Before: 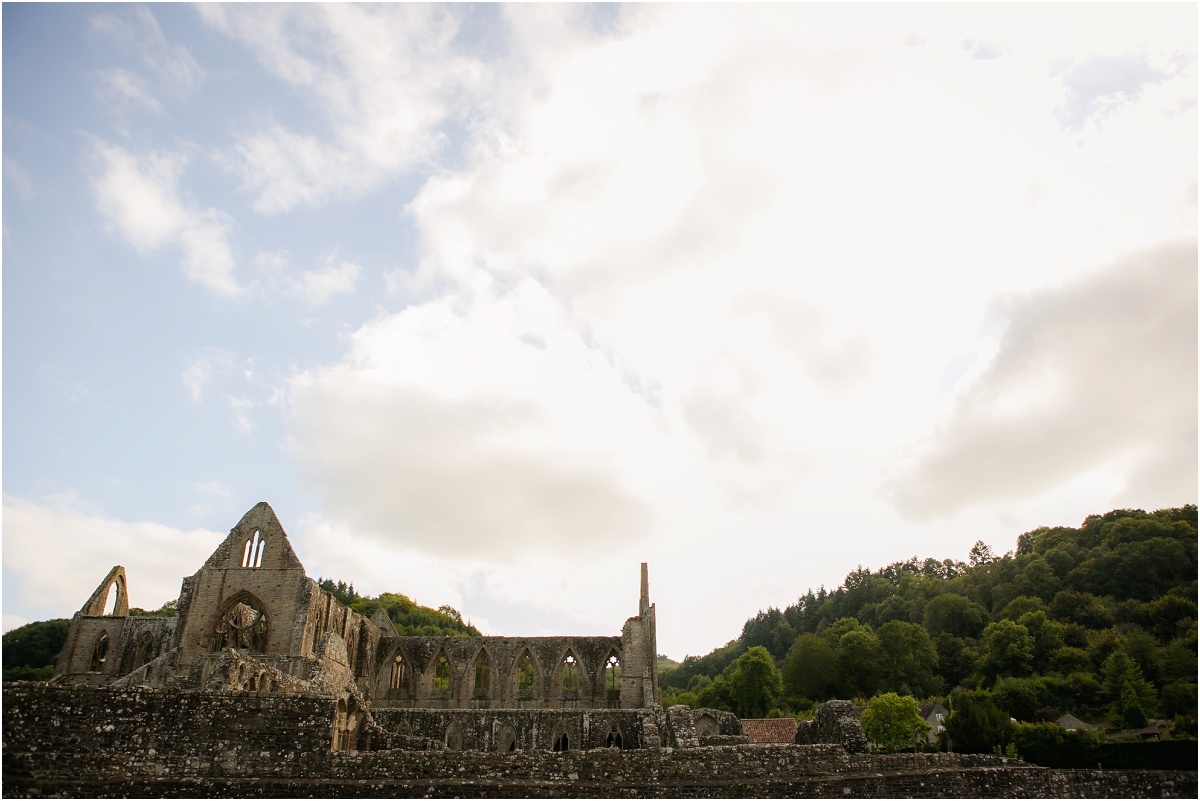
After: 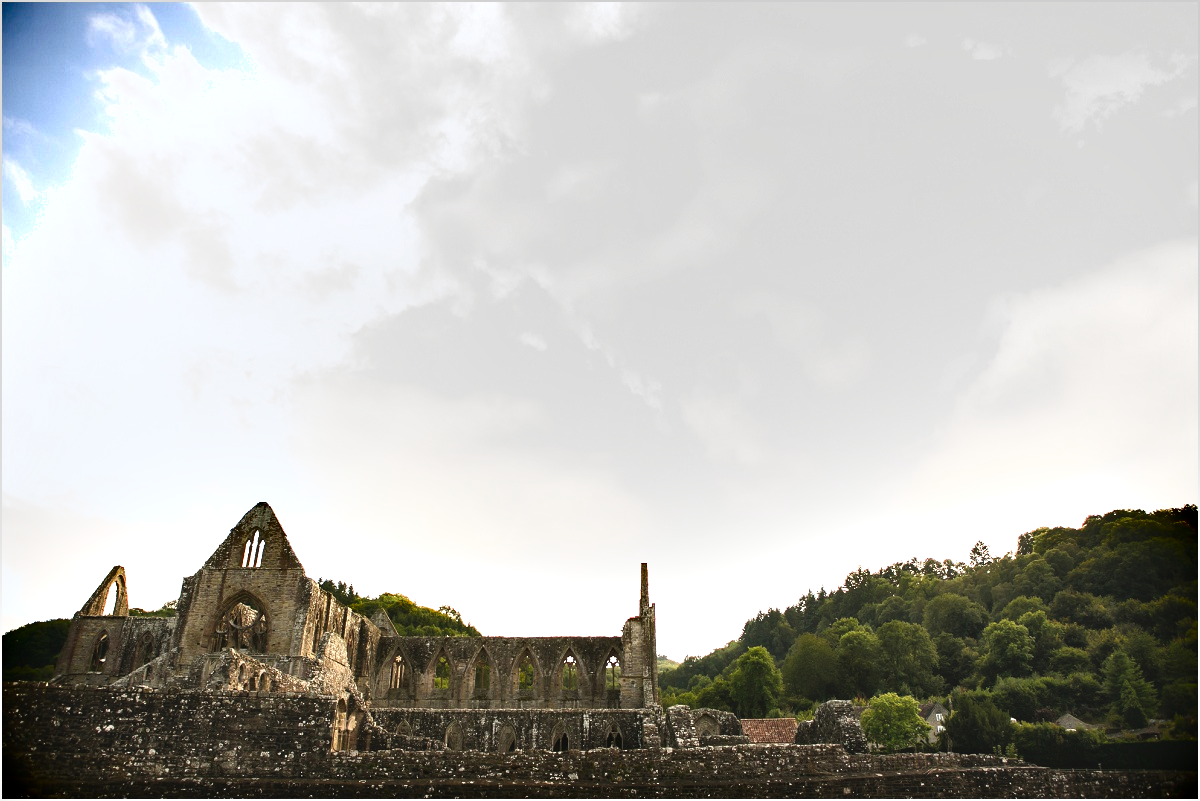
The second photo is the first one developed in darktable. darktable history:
contrast equalizer: y [[0.524, 0.538, 0.547, 0.548, 0.538, 0.524], [0.5 ×6], [0.5 ×6], [0 ×6], [0 ×6]]
exposure: black level correction -0.005, exposure 1 EV, compensate highlight preservation false
shadows and highlights: soften with gaussian
